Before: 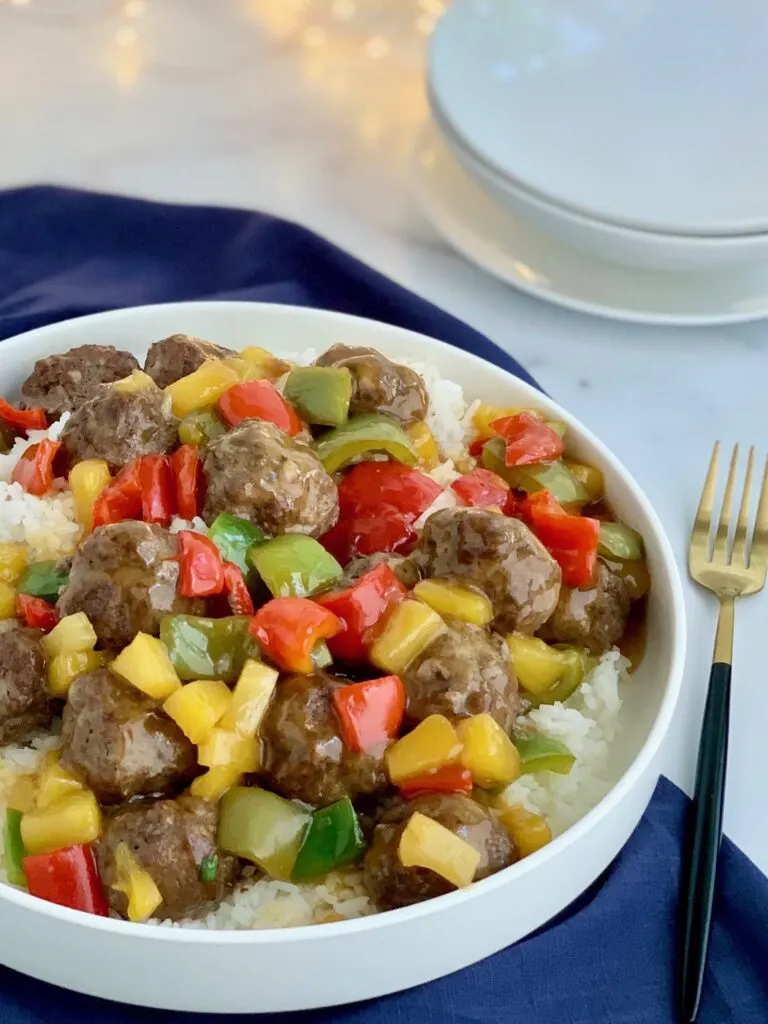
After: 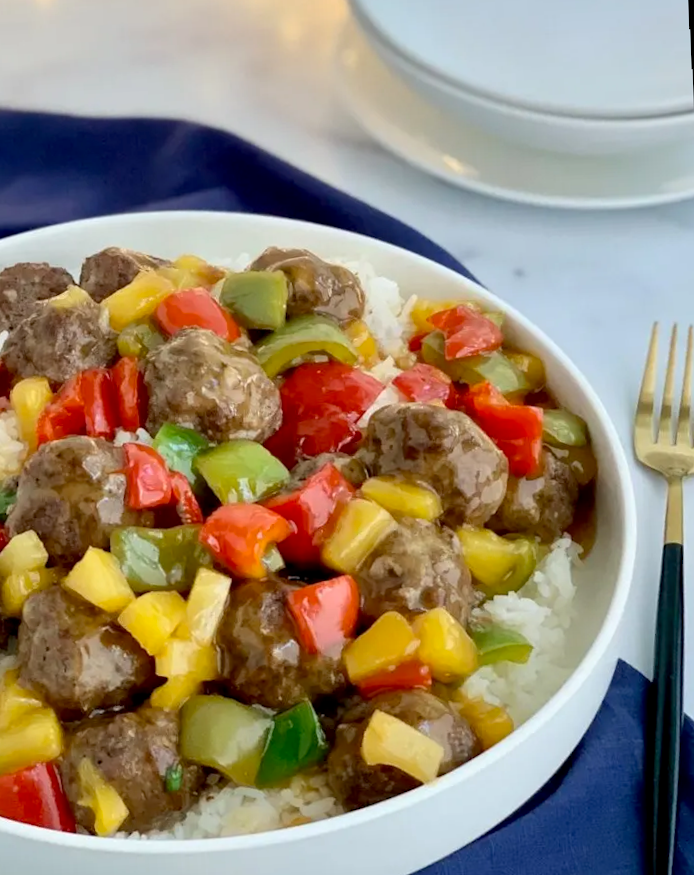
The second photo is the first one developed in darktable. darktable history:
crop and rotate: angle 1.96°, left 5.673%, top 5.673%
rotate and perspective: rotation -1.42°, crop left 0.016, crop right 0.984, crop top 0.035, crop bottom 0.965
